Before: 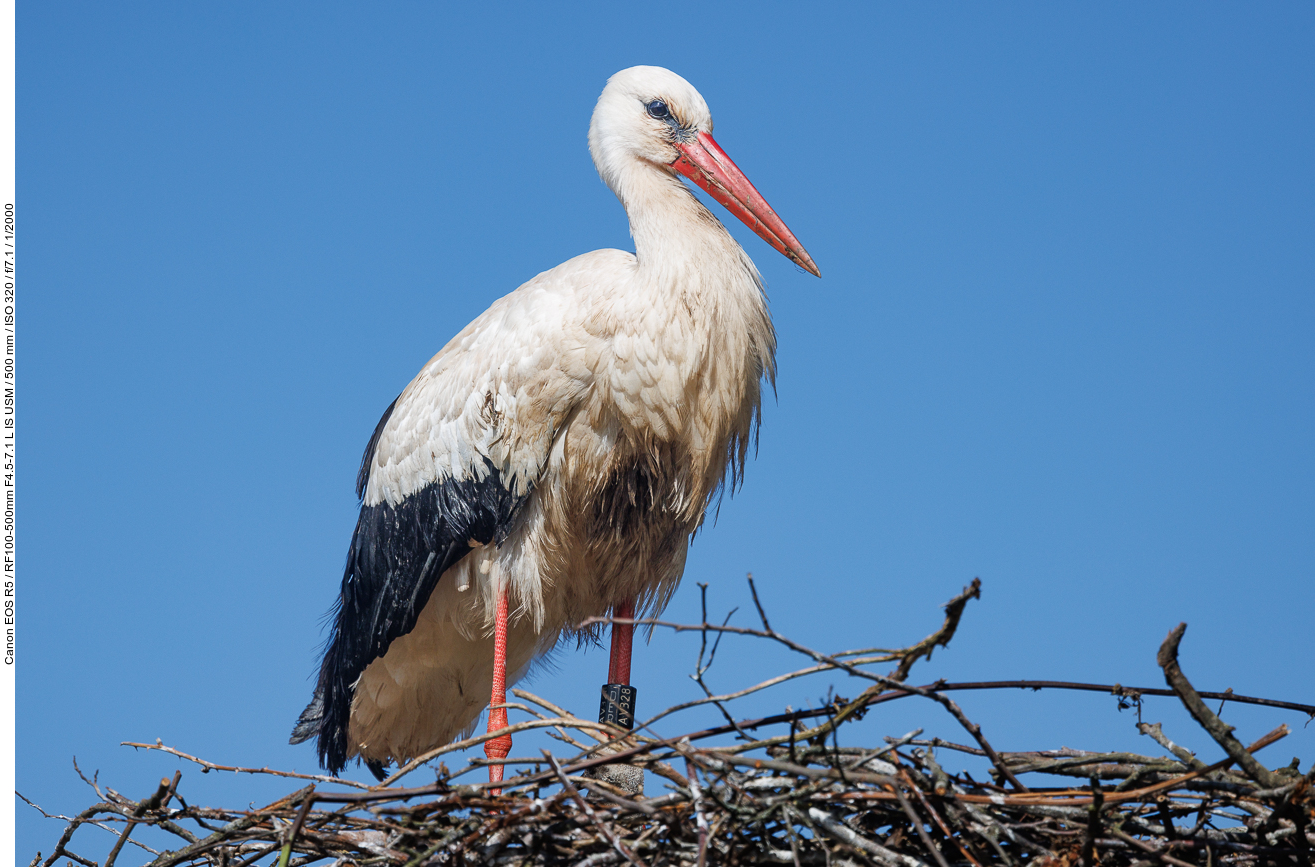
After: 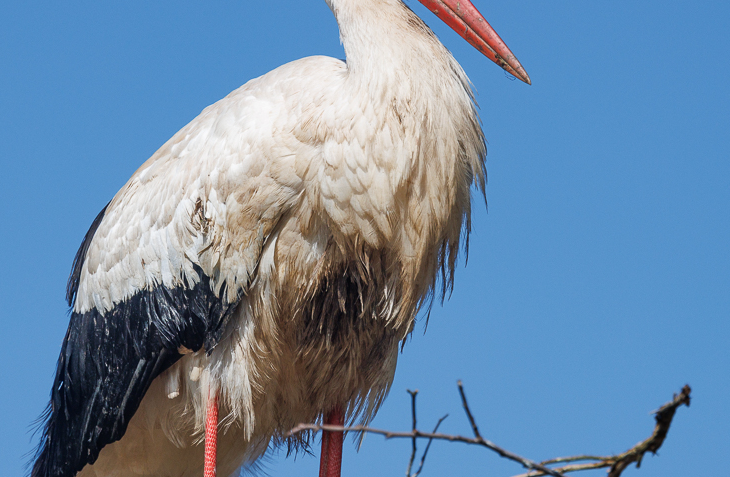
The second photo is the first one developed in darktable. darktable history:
crop and rotate: left 22.061%, top 22.368%, right 22.393%, bottom 22.51%
